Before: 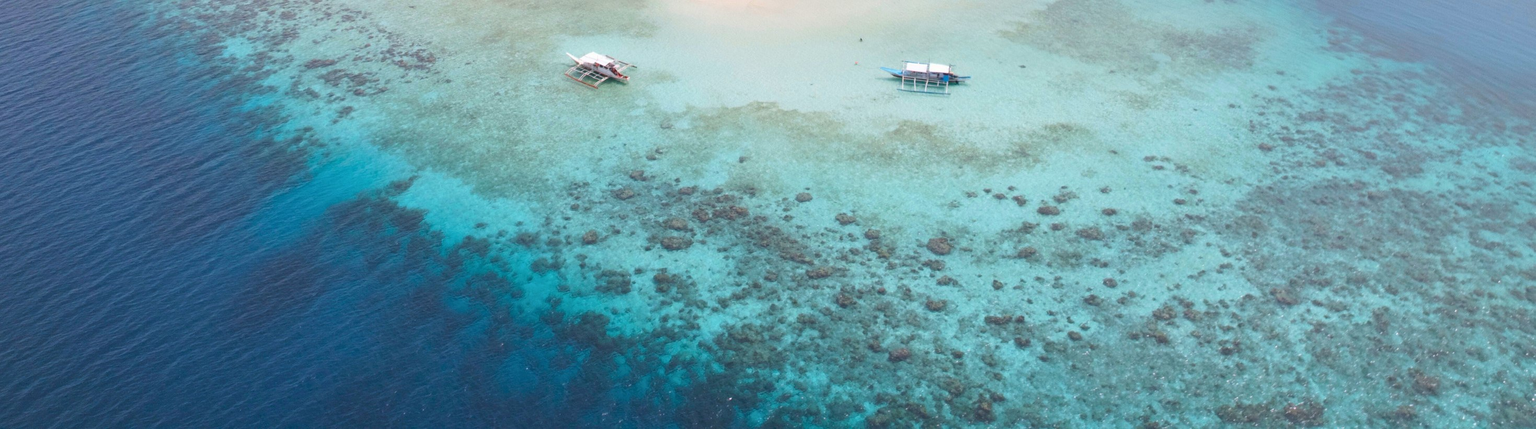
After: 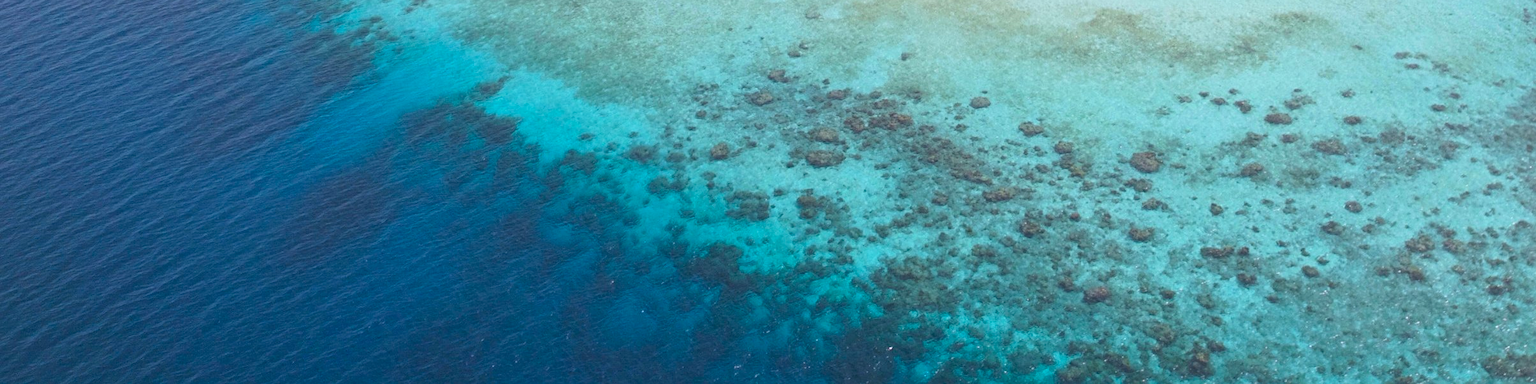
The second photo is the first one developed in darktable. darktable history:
sharpen: amount 0.2
crop: top 26.531%, right 17.959%
contrast brightness saturation: contrast 0.04, saturation 0.16
white balance: red 0.978, blue 0.999
